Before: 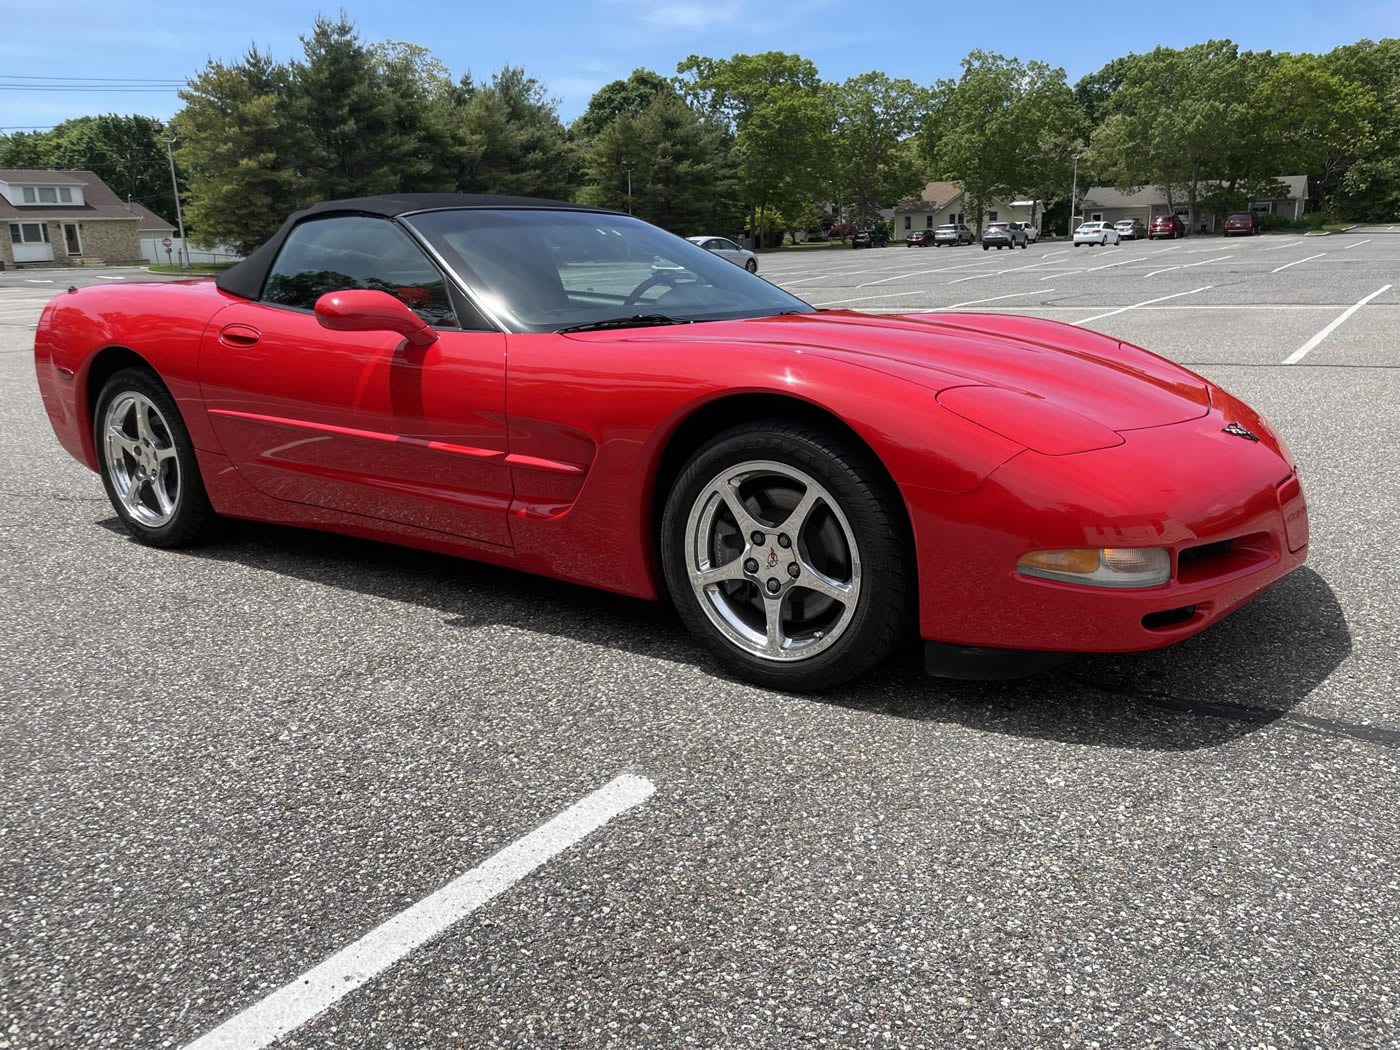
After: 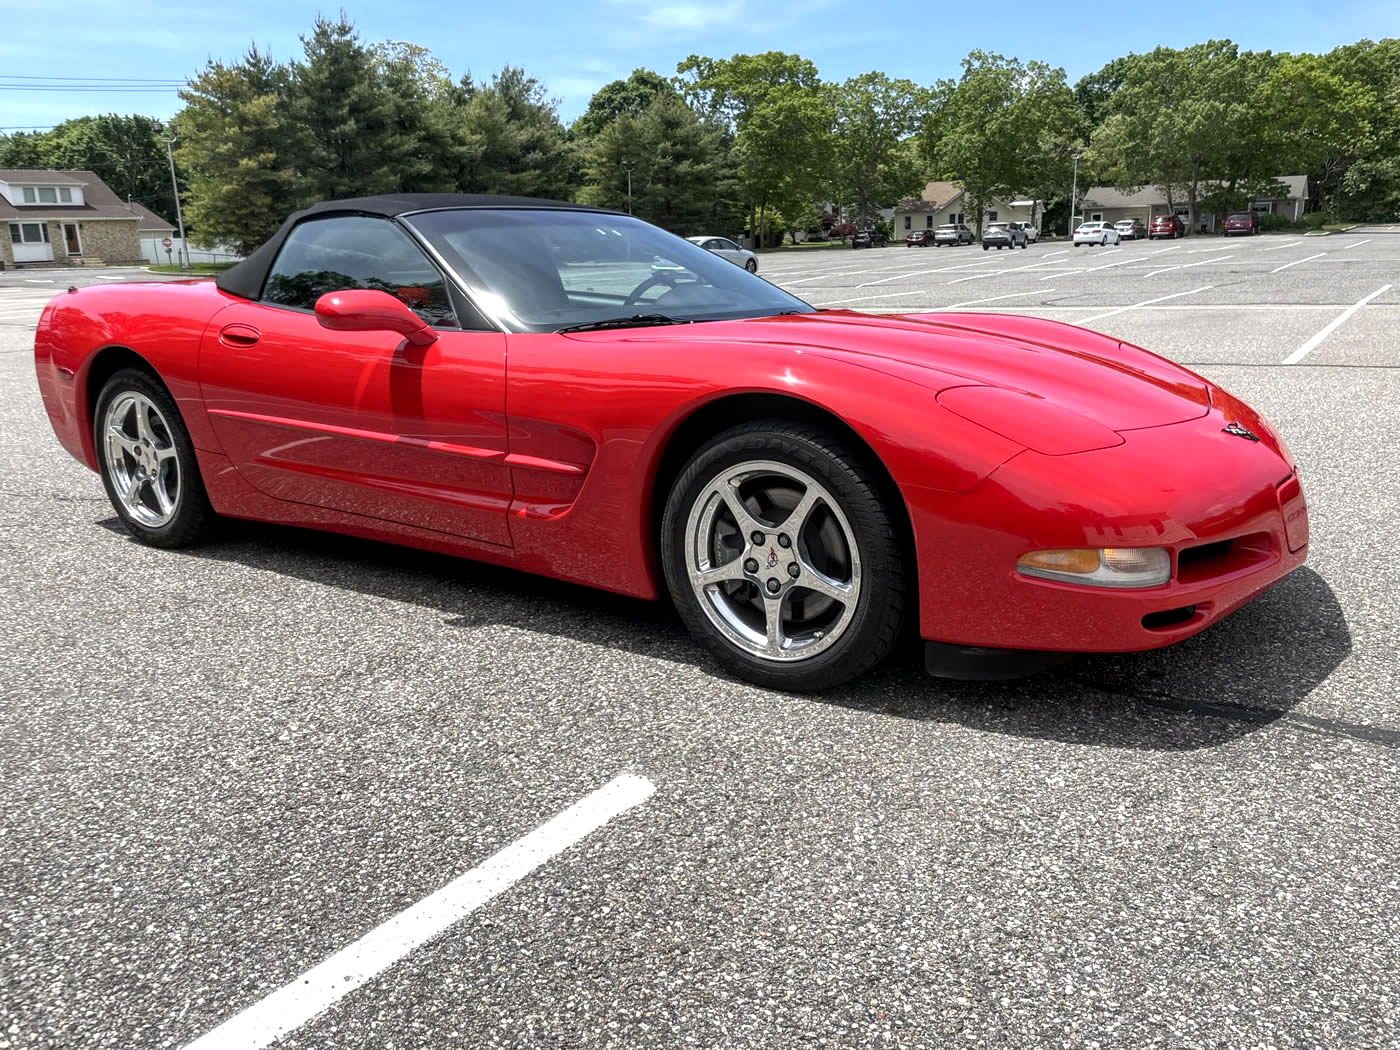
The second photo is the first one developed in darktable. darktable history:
exposure: black level correction 0.001, exposure 0.498 EV, compensate highlight preservation false
local contrast: on, module defaults
